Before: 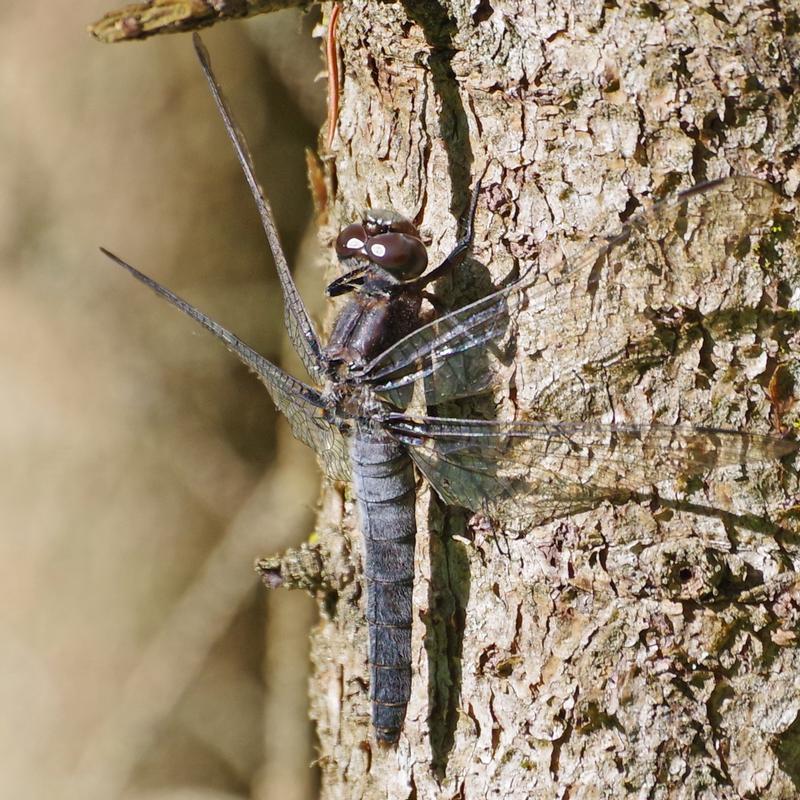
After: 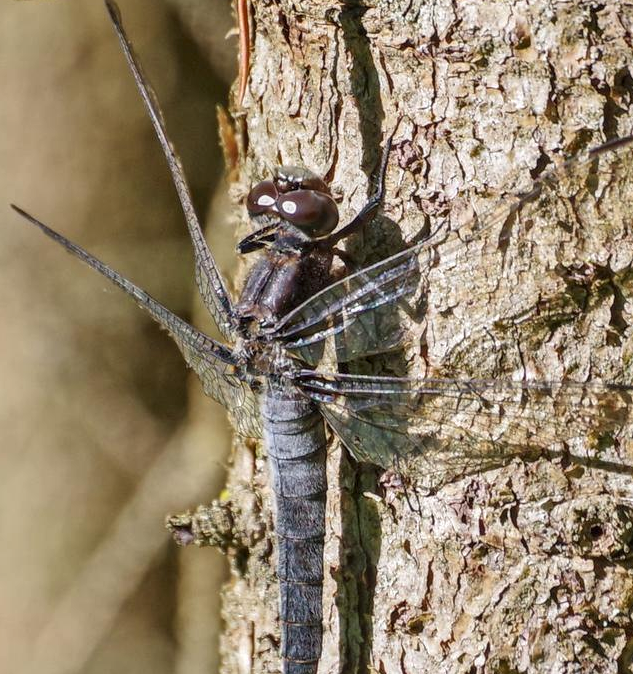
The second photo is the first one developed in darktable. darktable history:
crop: left 11.225%, top 5.381%, right 9.565%, bottom 10.314%
exposure: compensate highlight preservation false
local contrast: on, module defaults
